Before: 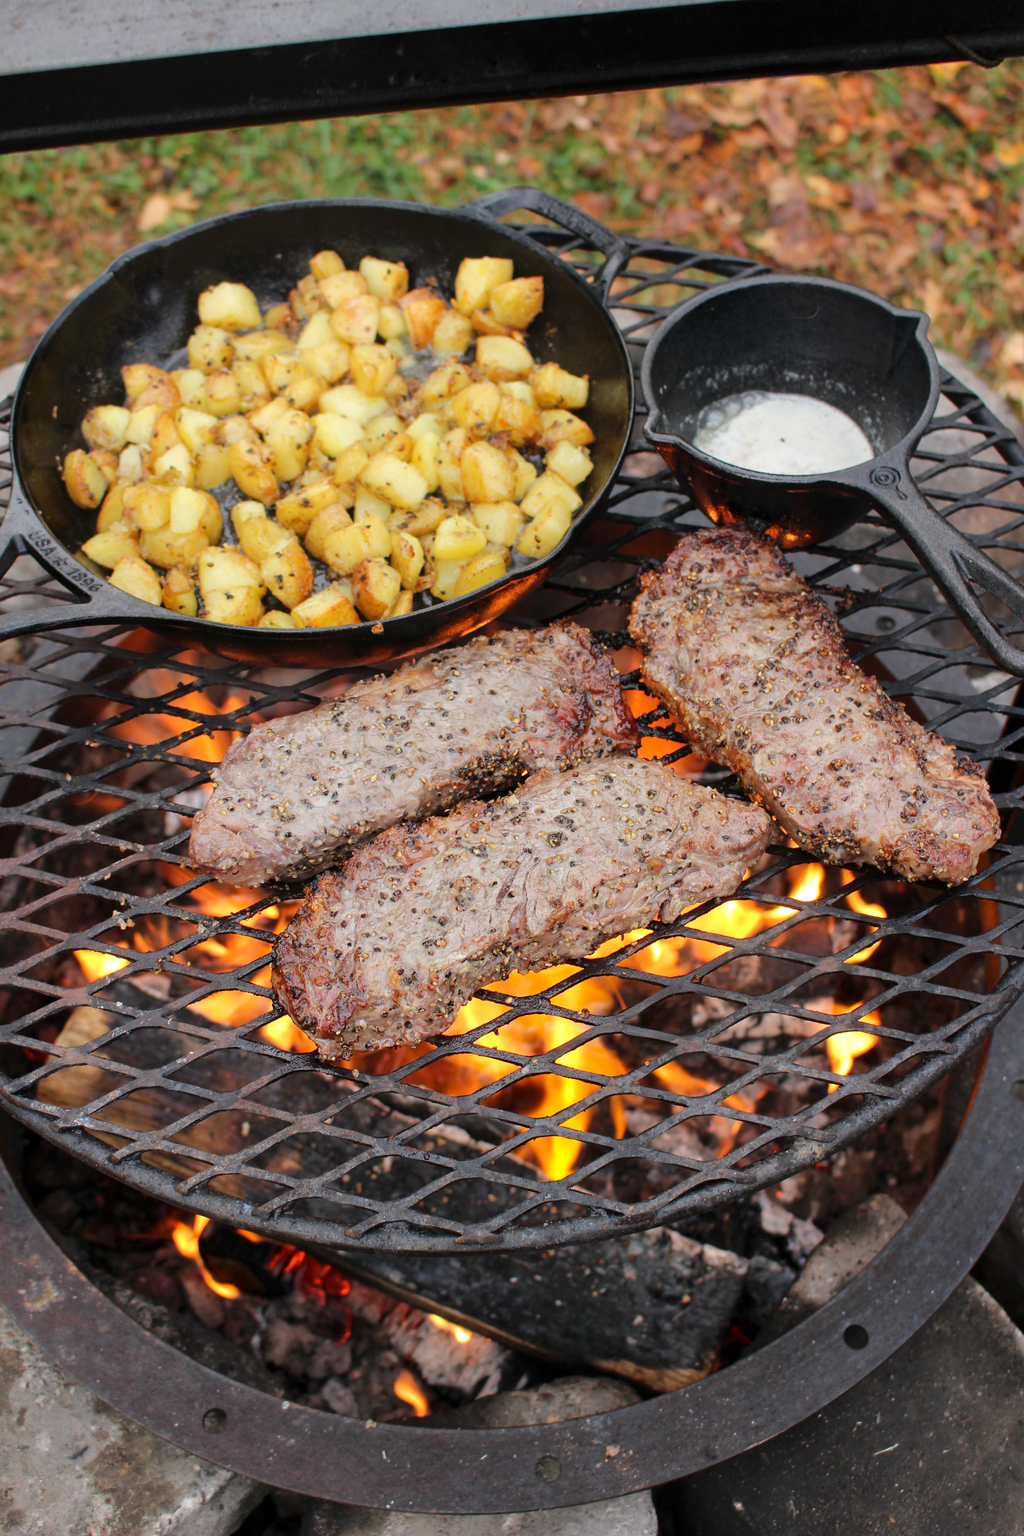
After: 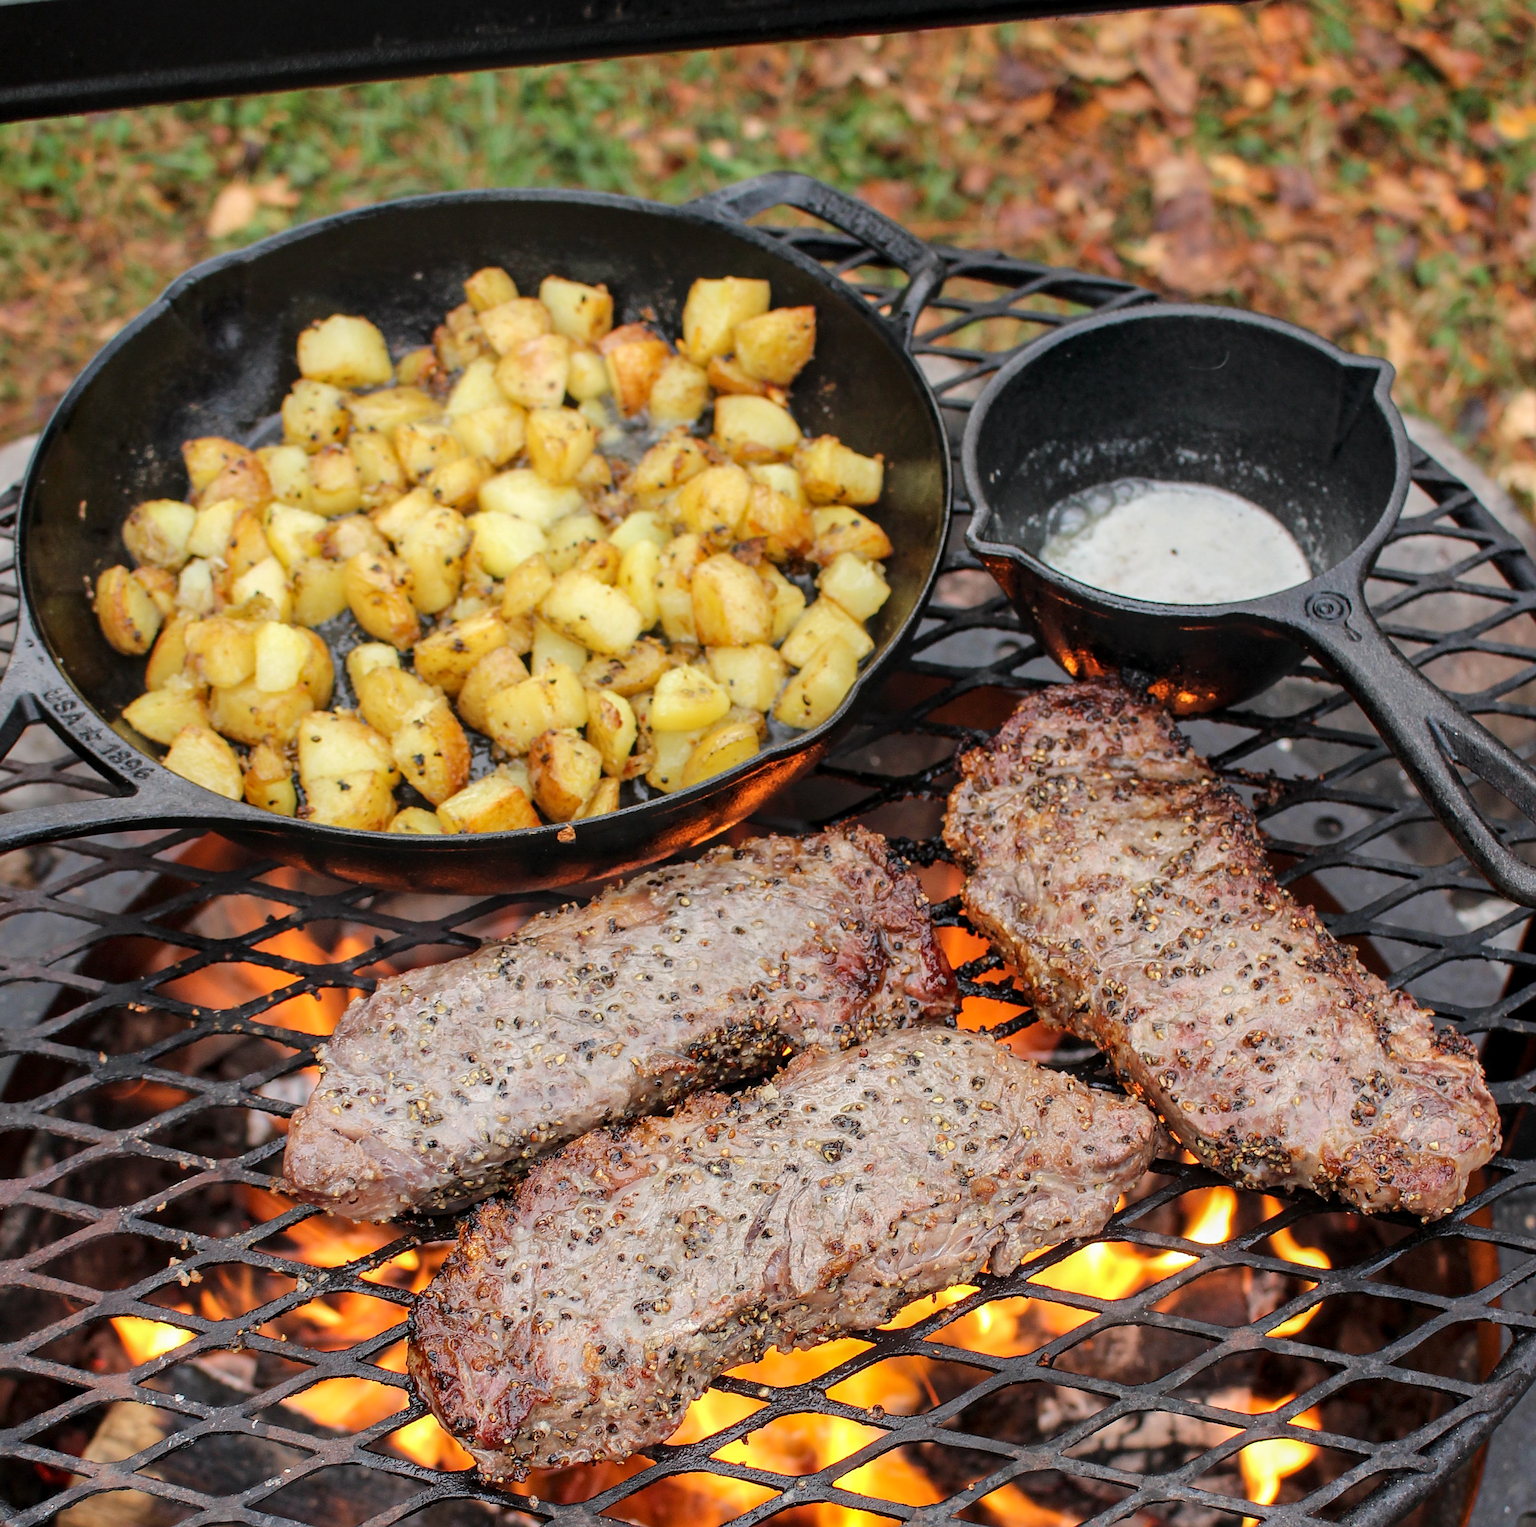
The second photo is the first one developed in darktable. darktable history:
crop and rotate: top 4.719%, bottom 28.979%
local contrast: on, module defaults
sharpen: amount 0.492
